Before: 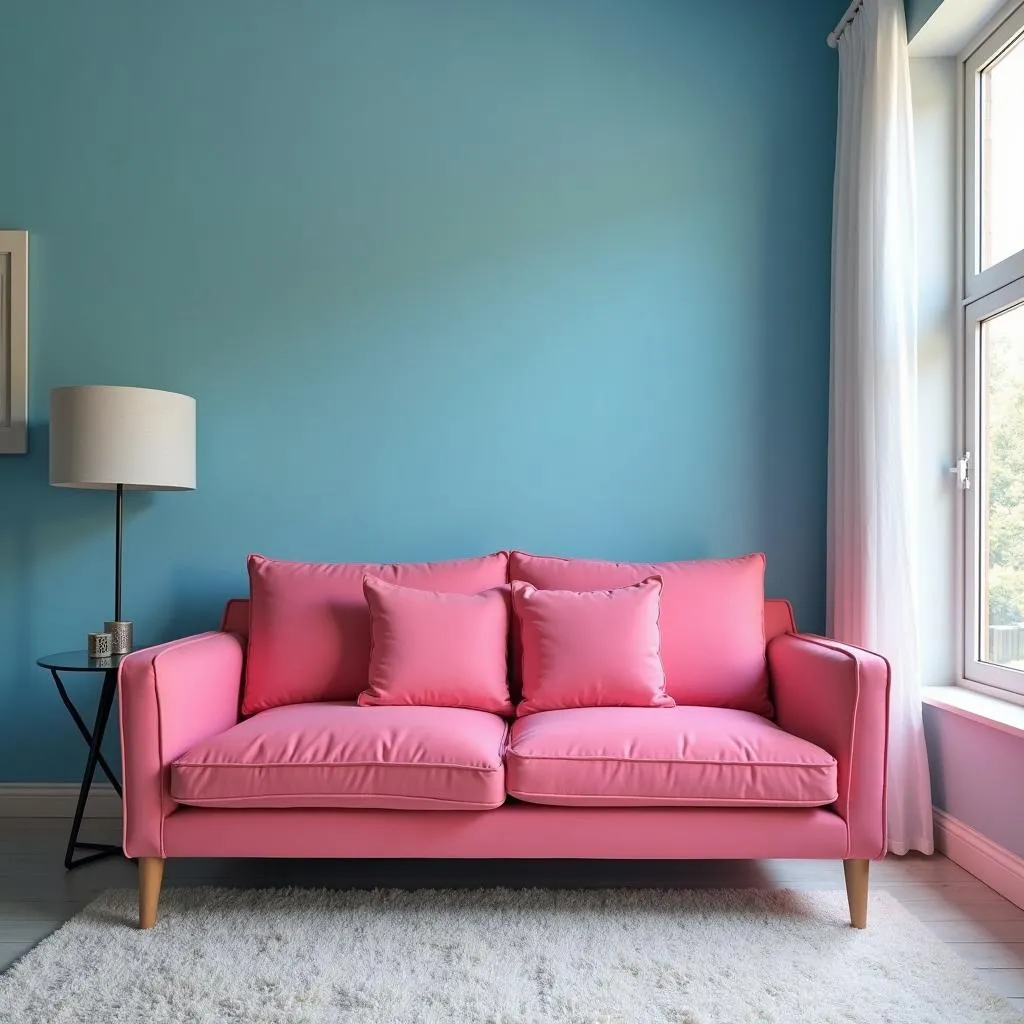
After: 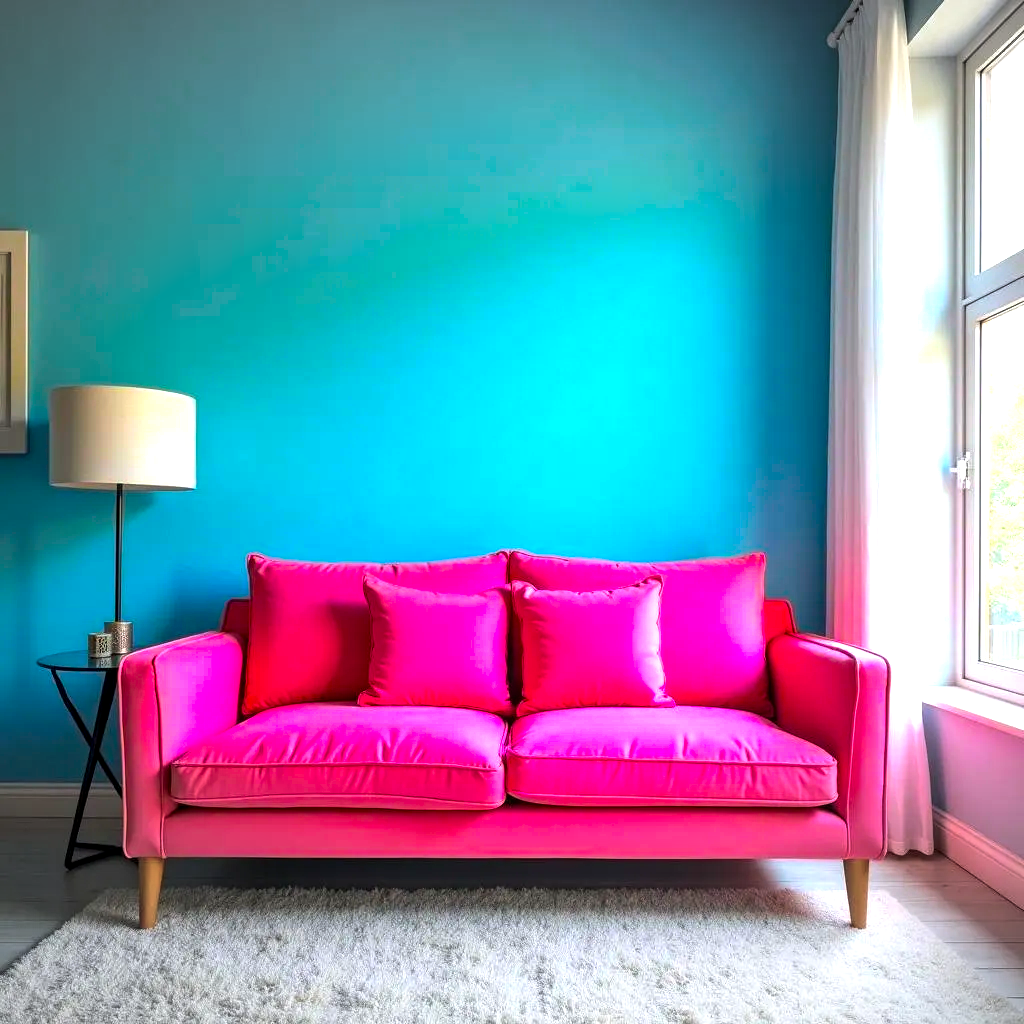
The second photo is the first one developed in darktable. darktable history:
color balance rgb: linear chroma grading › highlights 98.92%, linear chroma grading › global chroma 23.866%, perceptual saturation grading › global saturation 29.368%, perceptual brilliance grading › global brilliance 18.052%, contrast 4.79%
local contrast: on, module defaults
vignetting: fall-off radius 100.76%, brightness -0.451, saturation -0.691, width/height ratio 1.338
